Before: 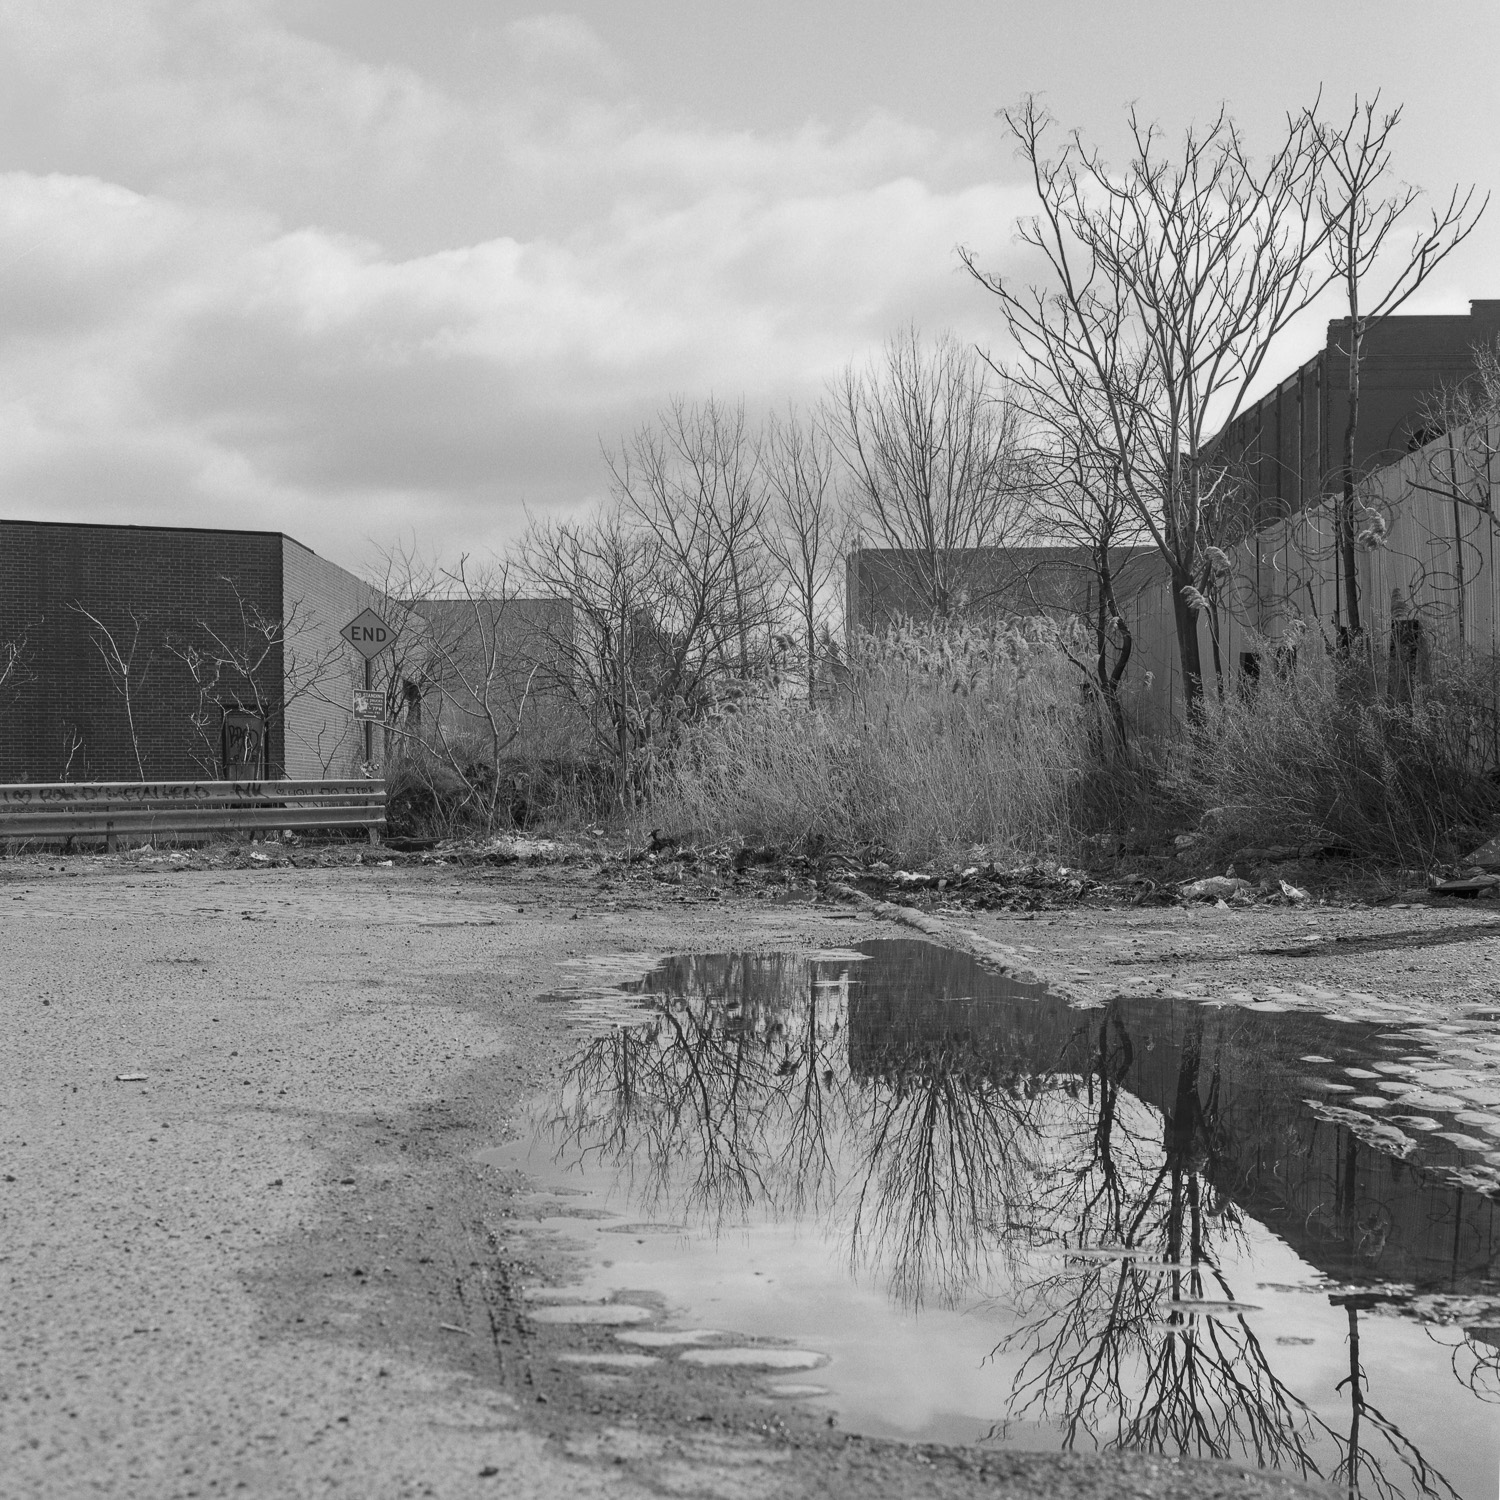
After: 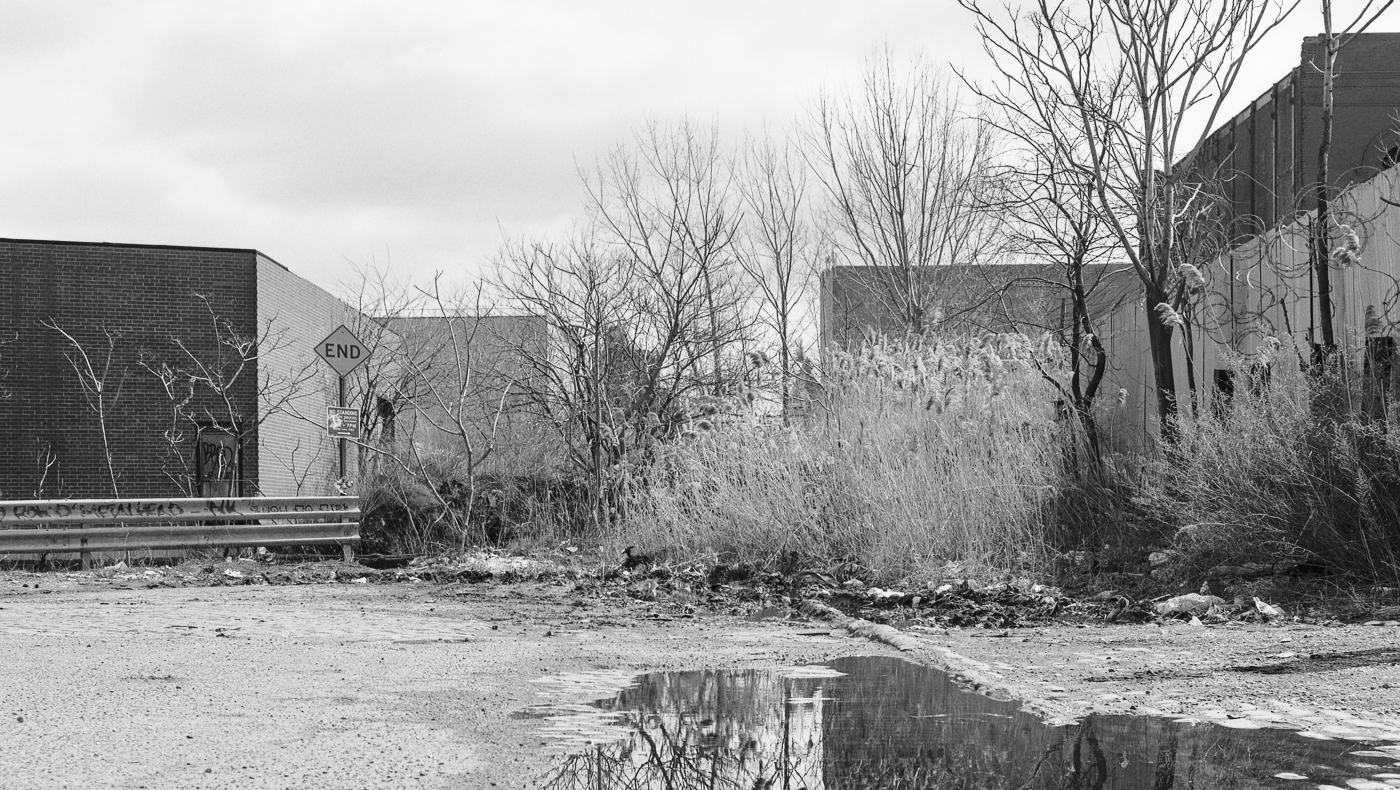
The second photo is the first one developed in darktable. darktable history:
crop: left 1.745%, top 18.931%, right 4.614%, bottom 28.347%
base curve: curves: ch0 [(0, 0) (0.028, 0.03) (0.121, 0.232) (0.46, 0.748) (0.859, 0.968) (1, 1)], preserve colors none
